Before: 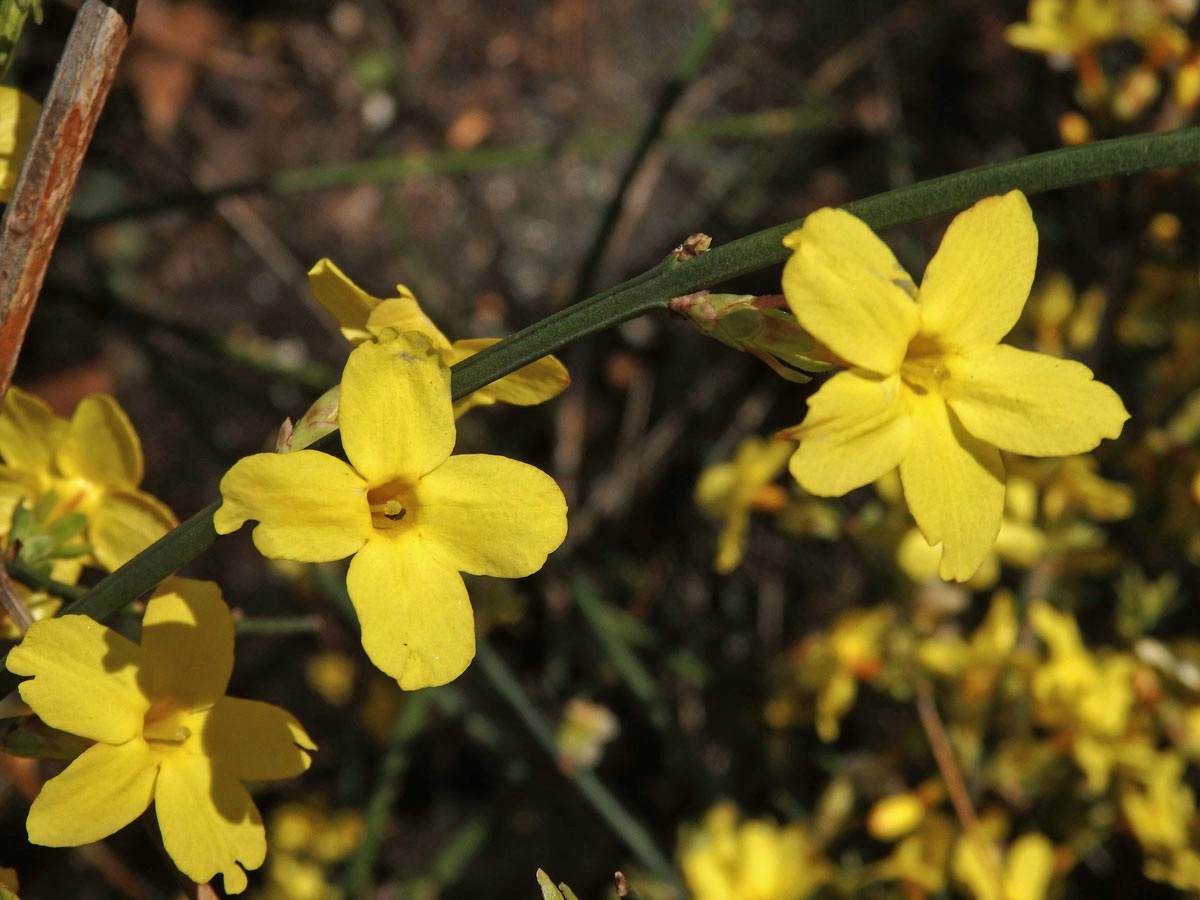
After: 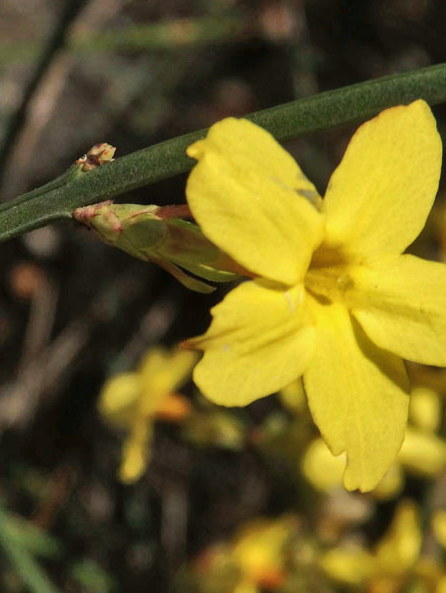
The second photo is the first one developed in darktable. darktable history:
crop and rotate: left 49.747%, top 10.1%, right 13.063%, bottom 23.965%
tone curve: curves: ch0 [(0, 0) (0.003, 0.003) (0.011, 0.011) (0.025, 0.024) (0.044, 0.043) (0.069, 0.068) (0.1, 0.098) (0.136, 0.133) (0.177, 0.173) (0.224, 0.22) (0.277, 0.271) (0.335, 0.328) (0.399, 0.39) (0.468, 0.458) (0.543, 0.563) (0.623, 0.64) (0.709, 0.722) (0.801, 0.809) (0.898, 0.902) (1, 1)], color space Lab, linked channels, preserve colors none
shadows and highlights: soften with gaussian
